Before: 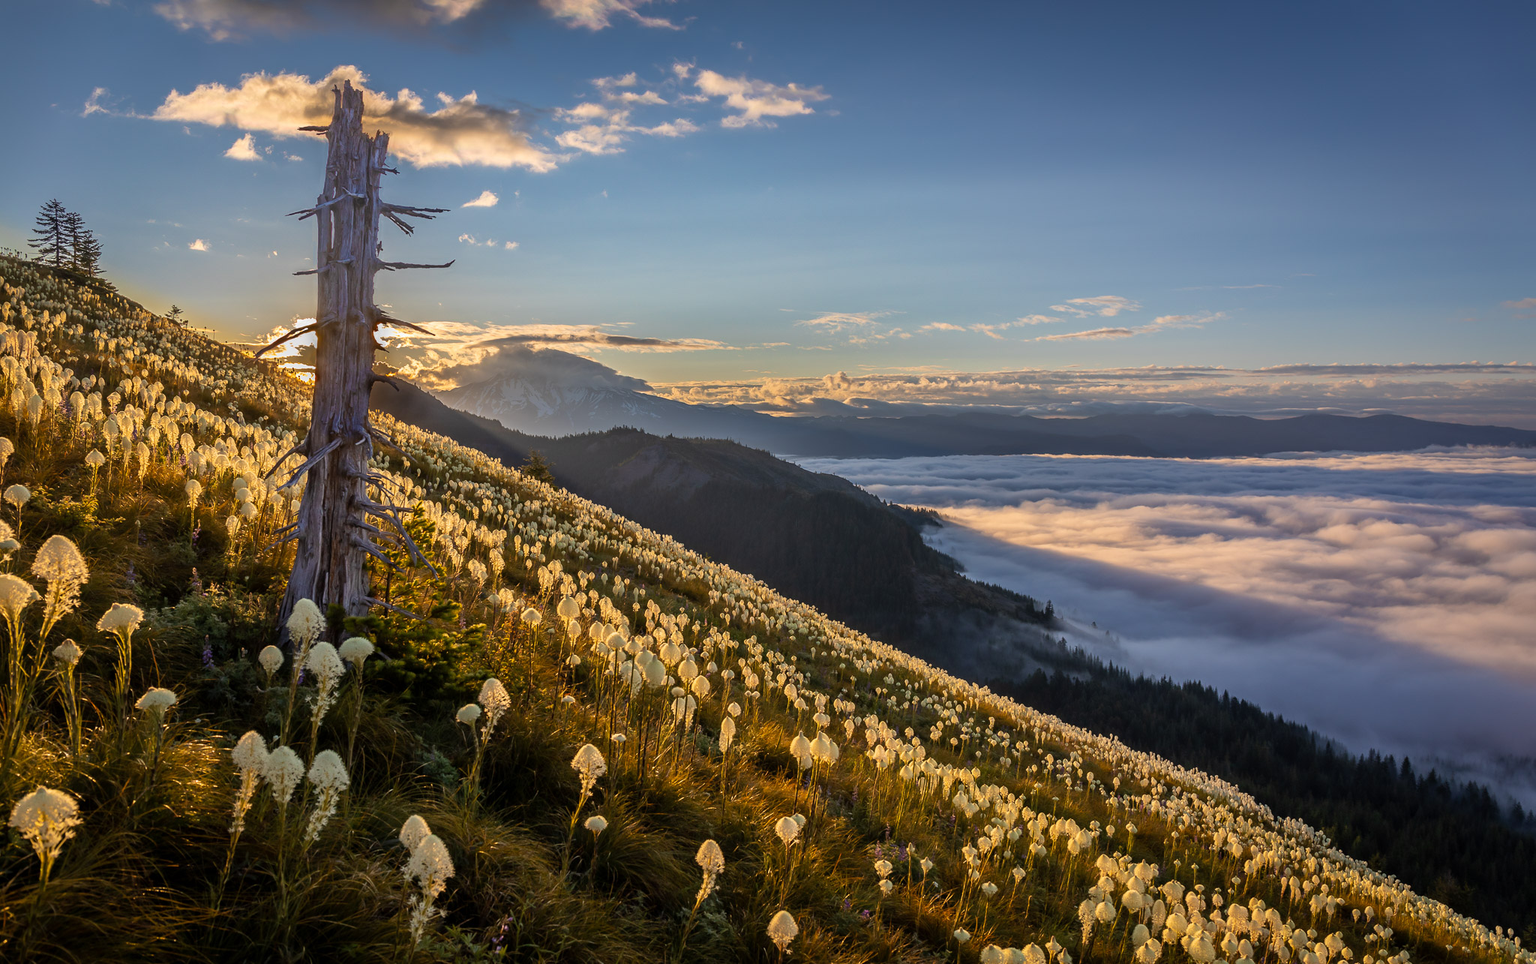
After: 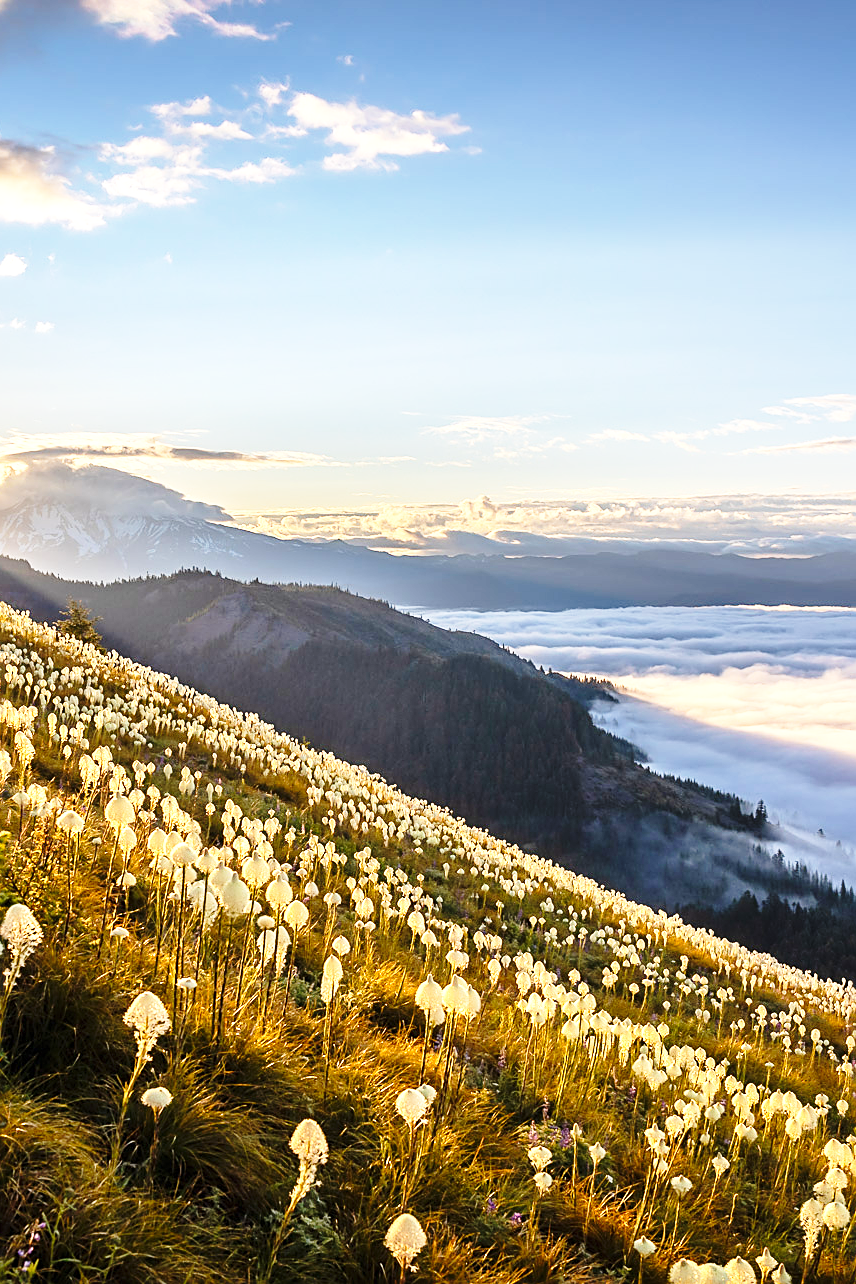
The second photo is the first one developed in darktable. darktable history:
base curve: curves: ch0 [(0, 0) (0.028, 0.03) (0.121, 0.232) (0.46, 0.748) (0.859, 0.968) (1, 1)], preserve colors none
sharpen: on, module defaults
exposure: black level correction 0, exposure 0.889 EV, compensate highlight preservation false
crop: left 31.162%, right 27.036%
